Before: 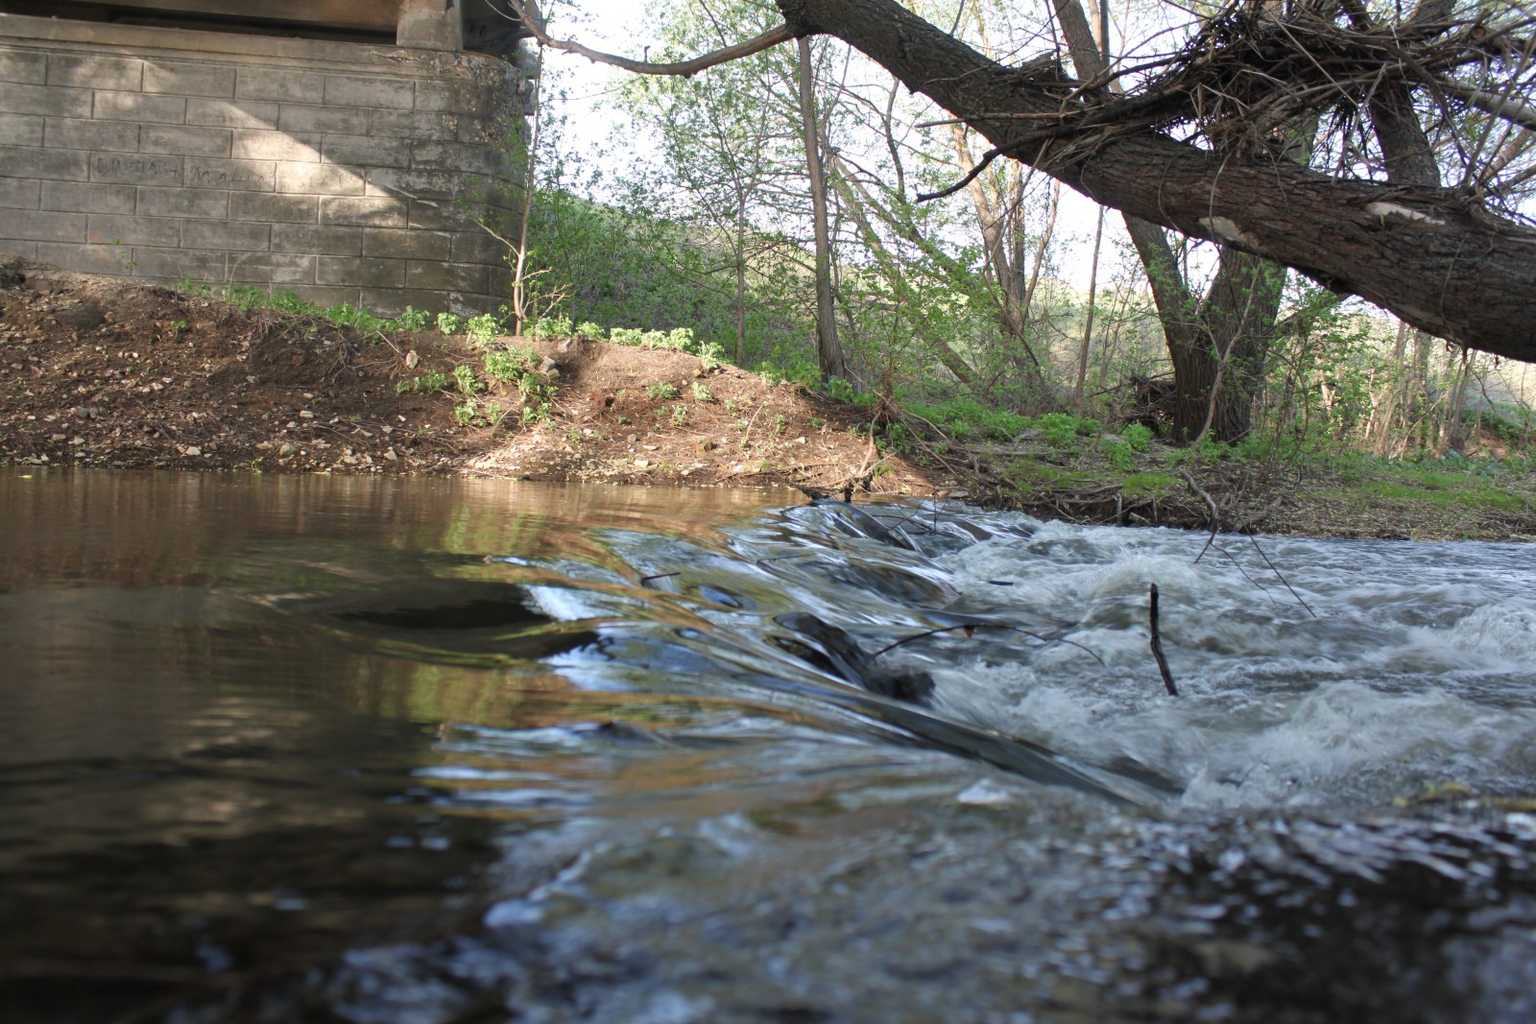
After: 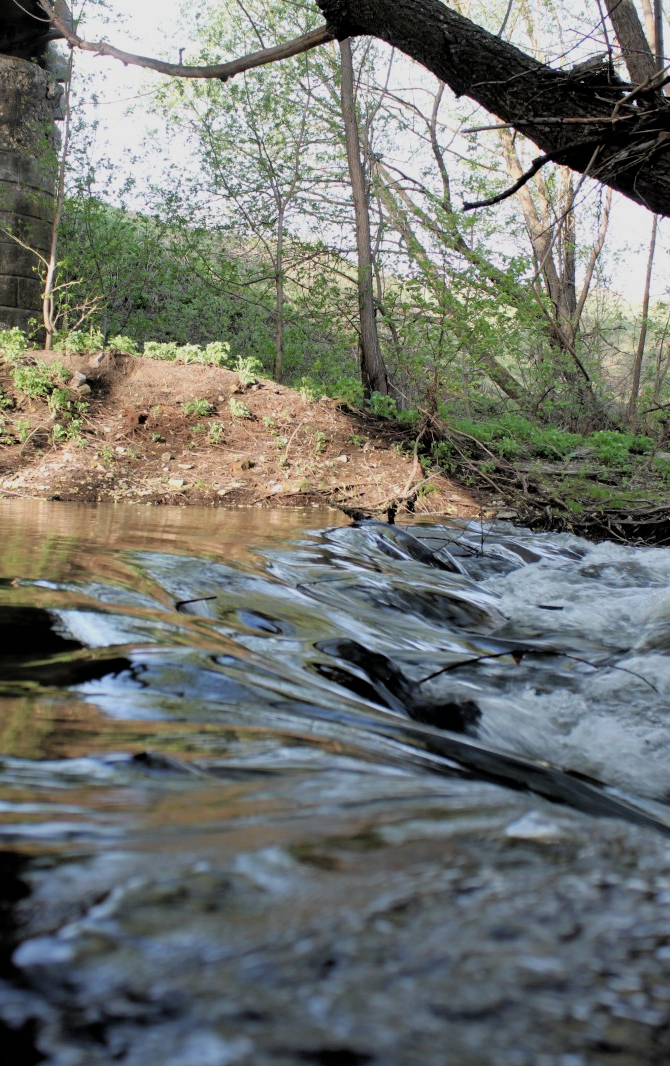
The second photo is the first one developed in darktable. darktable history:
filmic rgb: black relative exposure -3.81 EV, white relative exposure 3.49 EV, threshold 3.04 EV, hardness 2.61, contrast 1.103, iterations of high-quality reconstruction 0, enable highlight reconstruction true
crop: left 30.756%, right 27.339%
